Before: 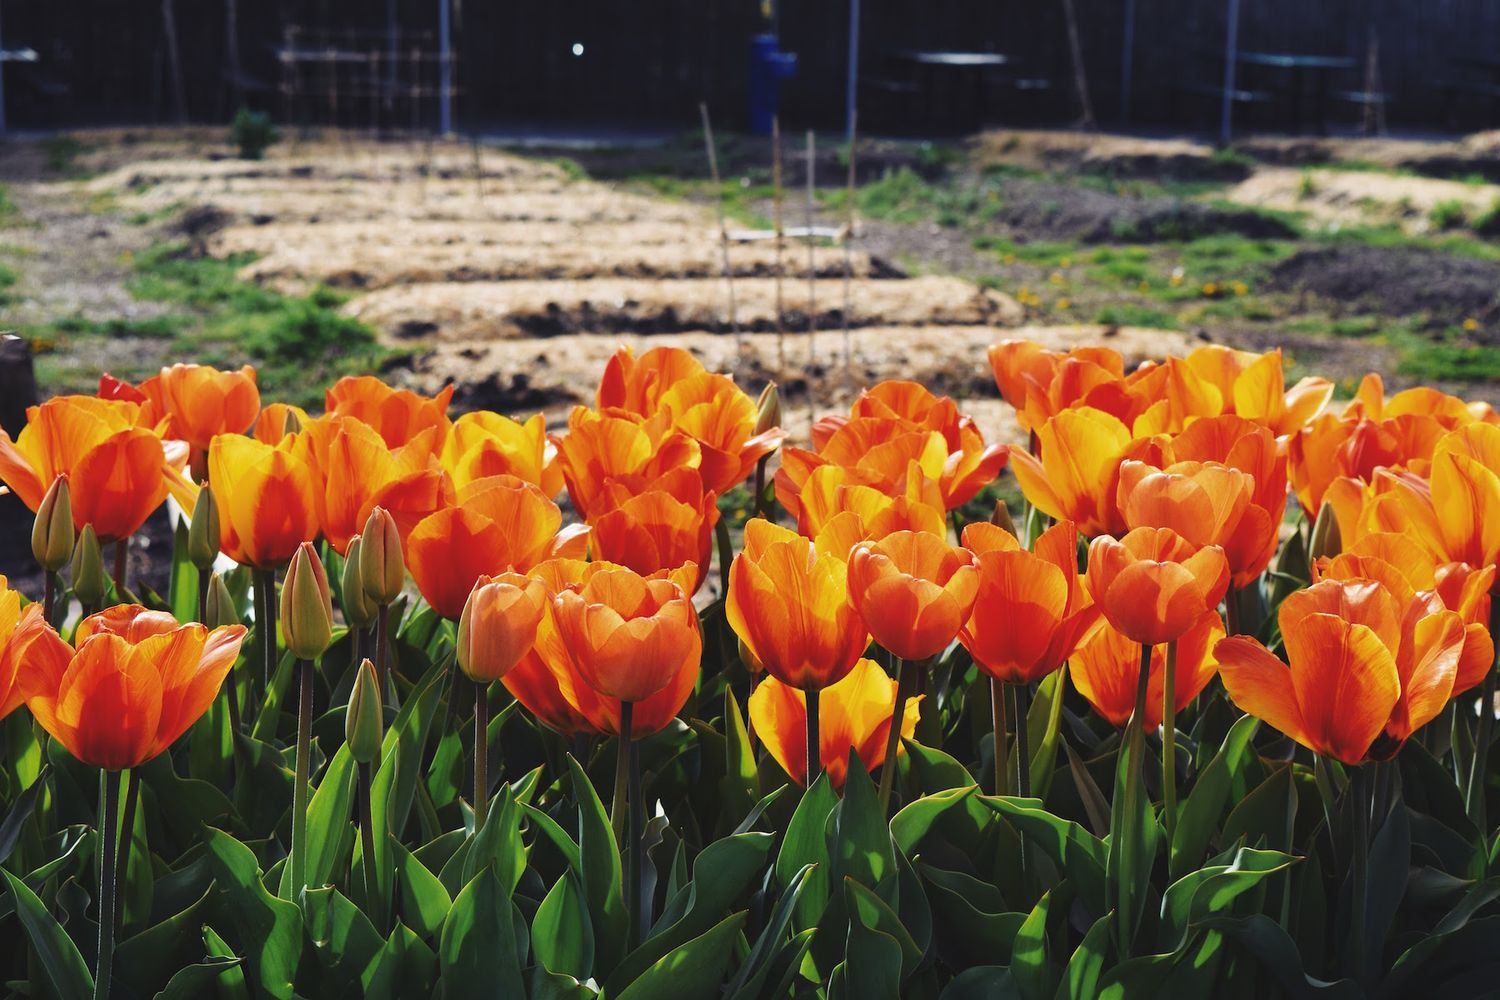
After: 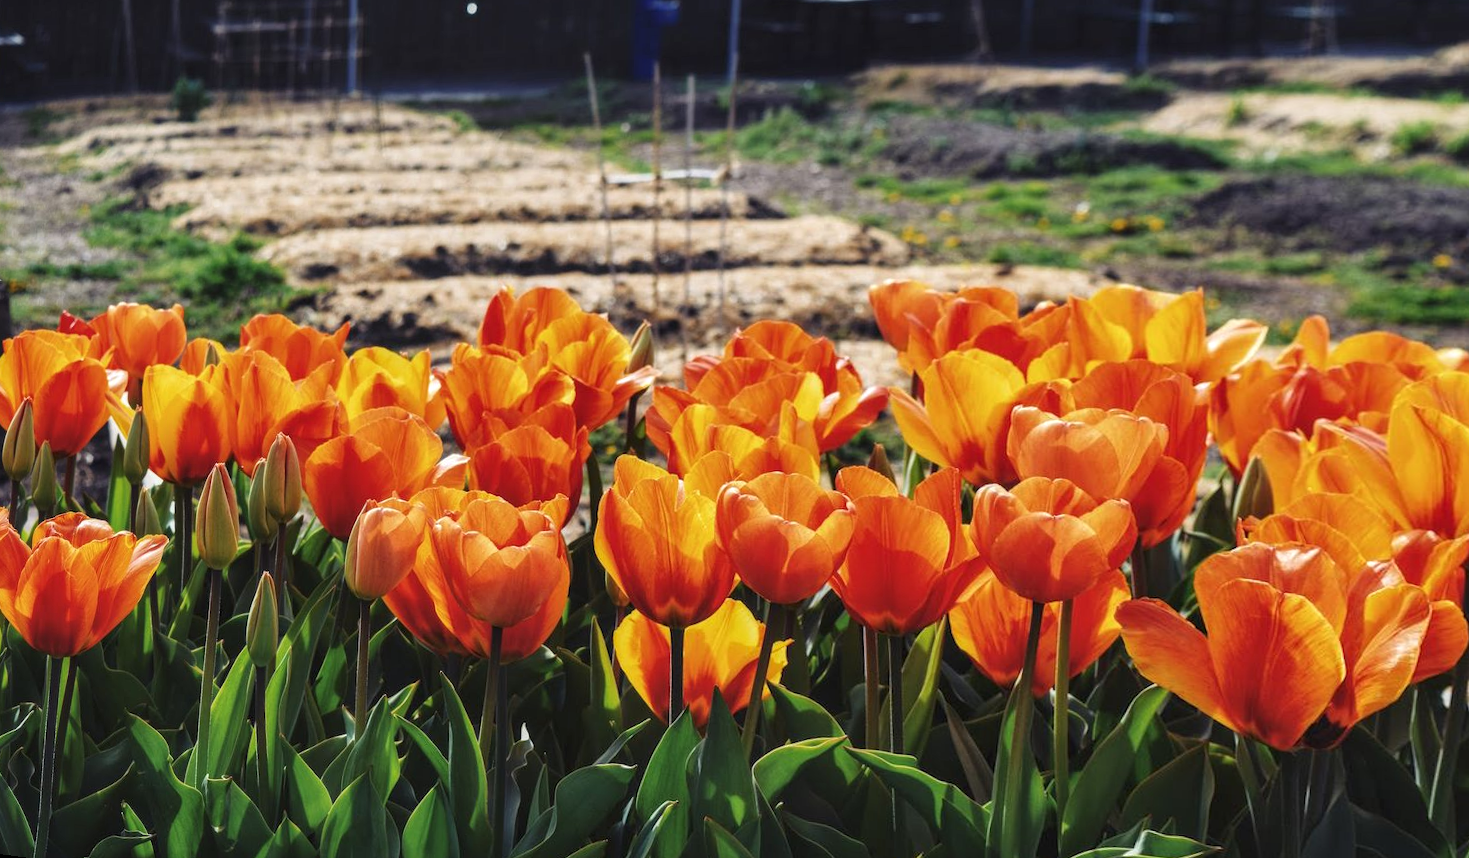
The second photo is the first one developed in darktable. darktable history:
rotate and perspective: rotation 1.69°, lens shift (vertical) -0.023, lens shift (horizontal) -0.291, crop left 0.025, crop right 0.988, crop top 0.092, crop bottom 0.842
local contrast: on, module defaults
